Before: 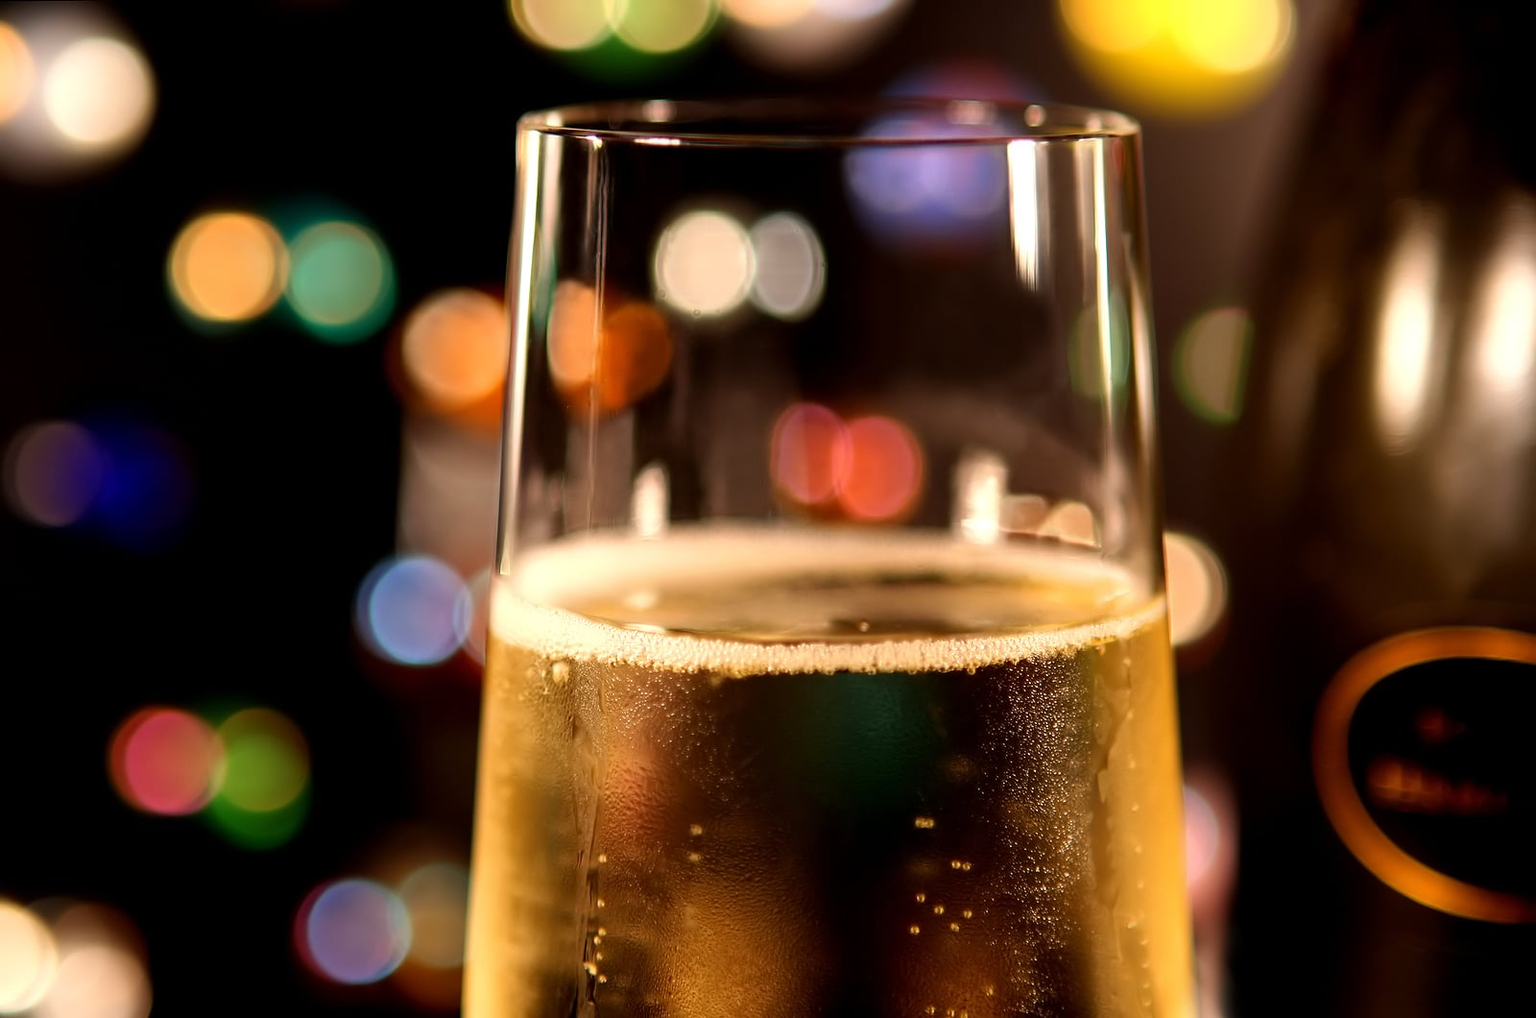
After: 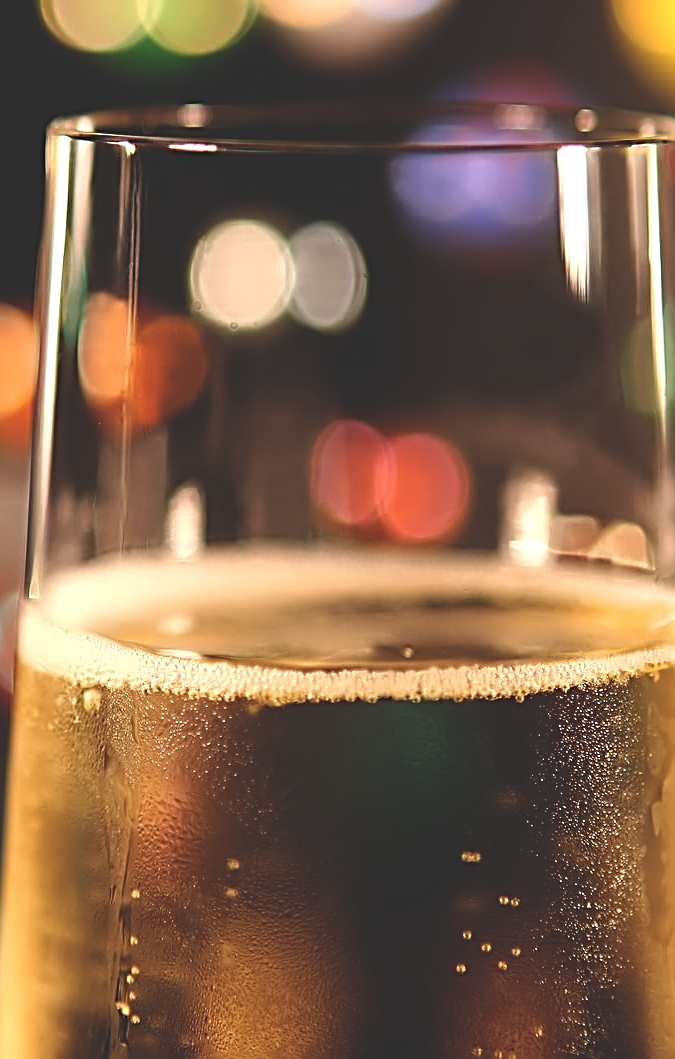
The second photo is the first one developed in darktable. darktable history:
exposure: black level correction -0.029, compensate highlight preservation false
crop: left 30.766%, right 26.995%
sharpen: radius 3.066, amount 0.76
